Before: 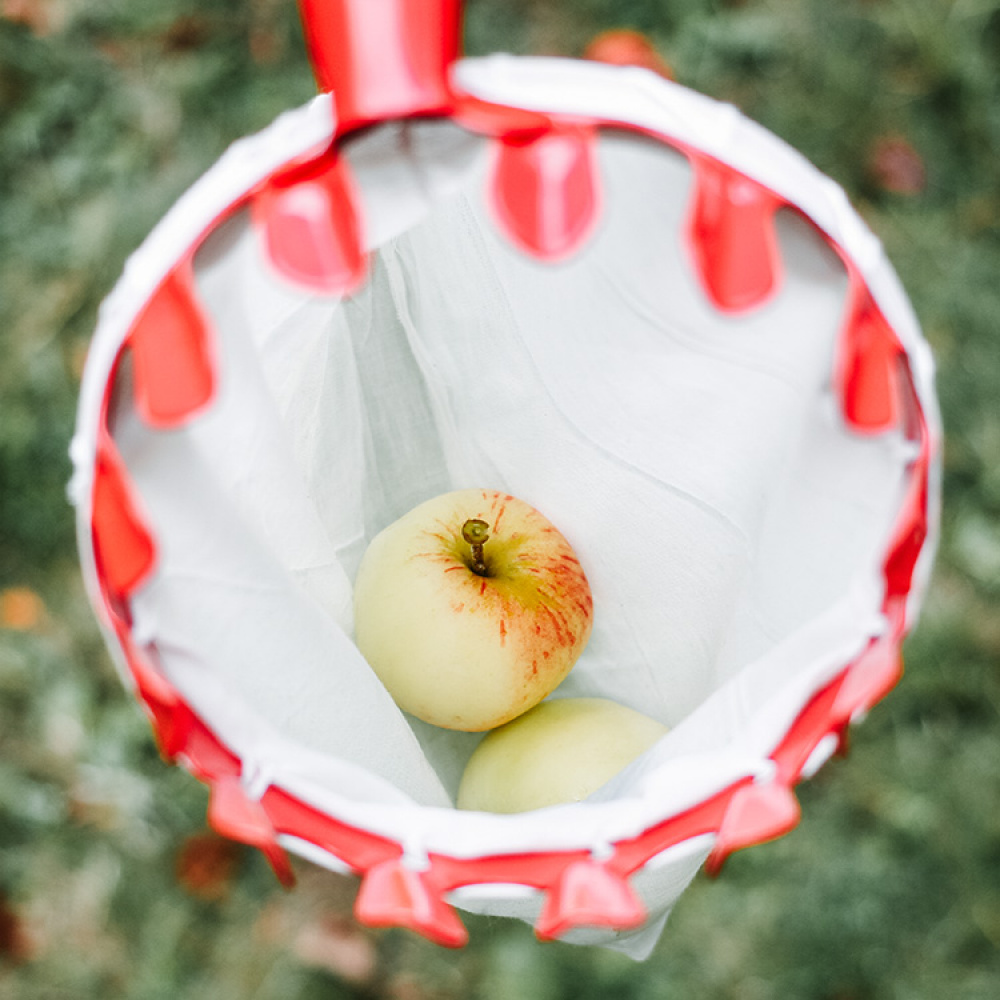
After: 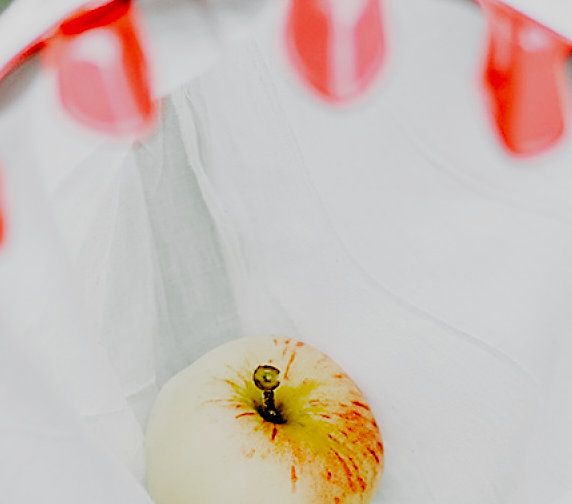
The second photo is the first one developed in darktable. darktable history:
sharpen: on, module defaults
crop: left 20.932%, top 15.471%, right 21.848%, bottom 34.081%
filmic rgb: black relative exposure -2.85 EV, white relative exposure 4.56 EV, hardness 1.77, contrast 1.25, preserve chrominance no, color science v5 (2021)
